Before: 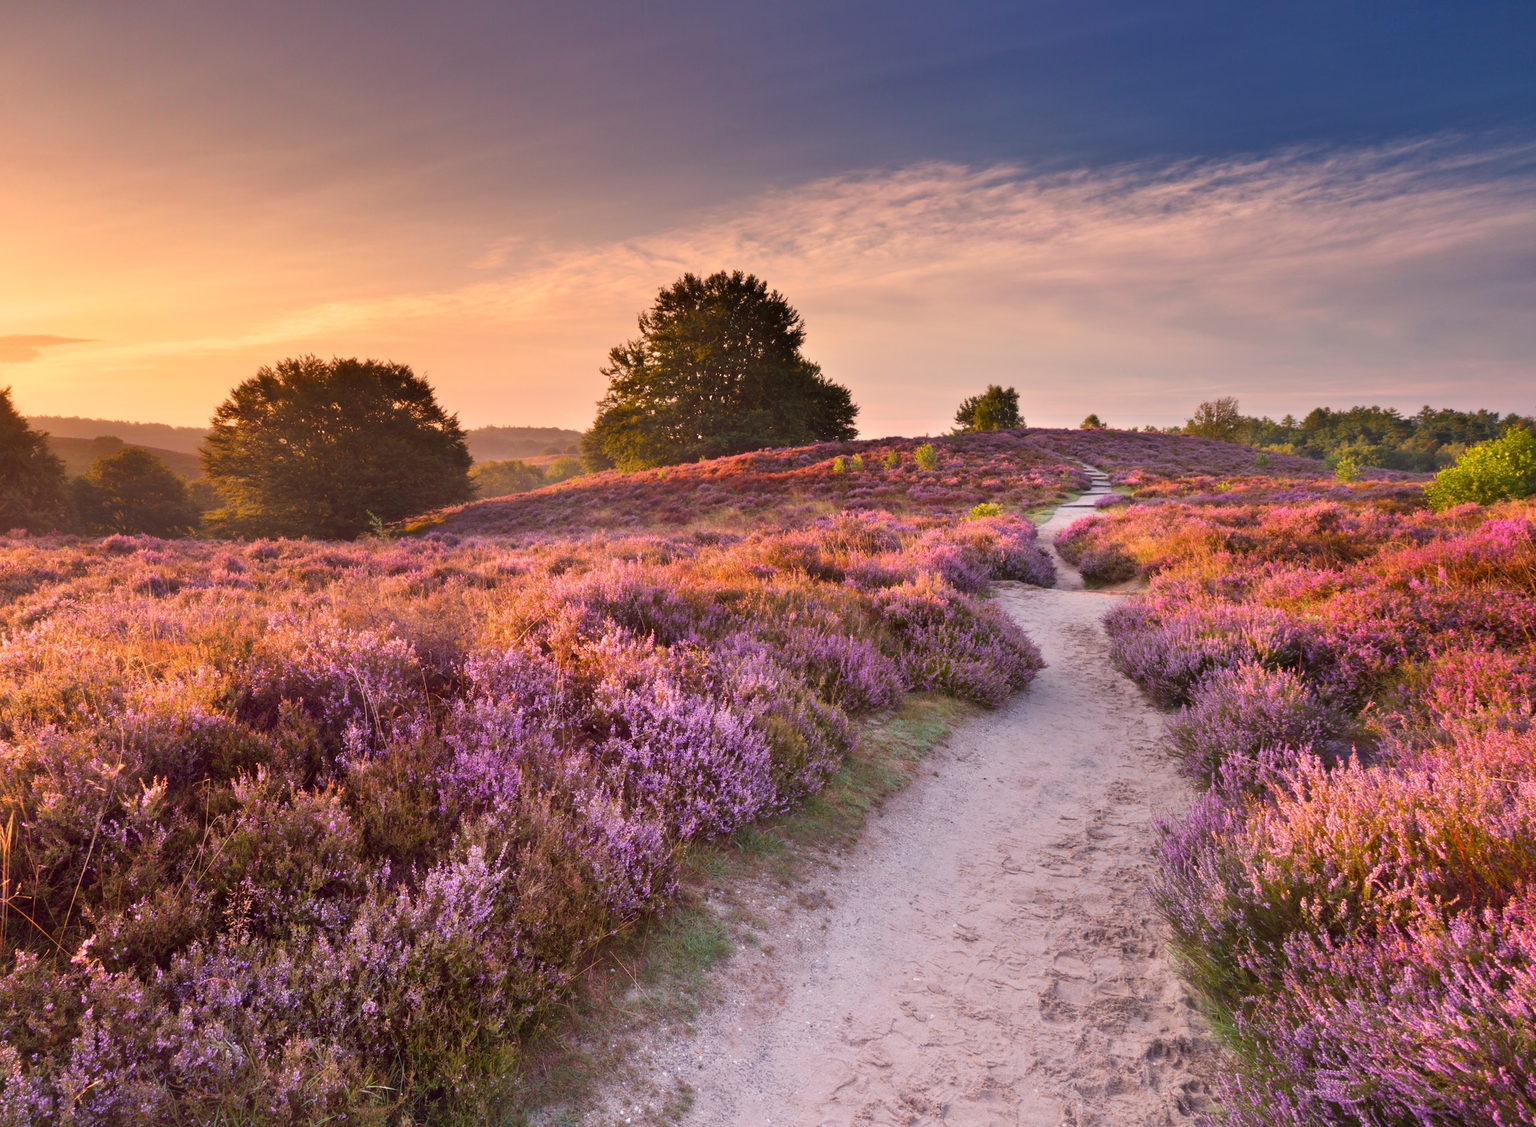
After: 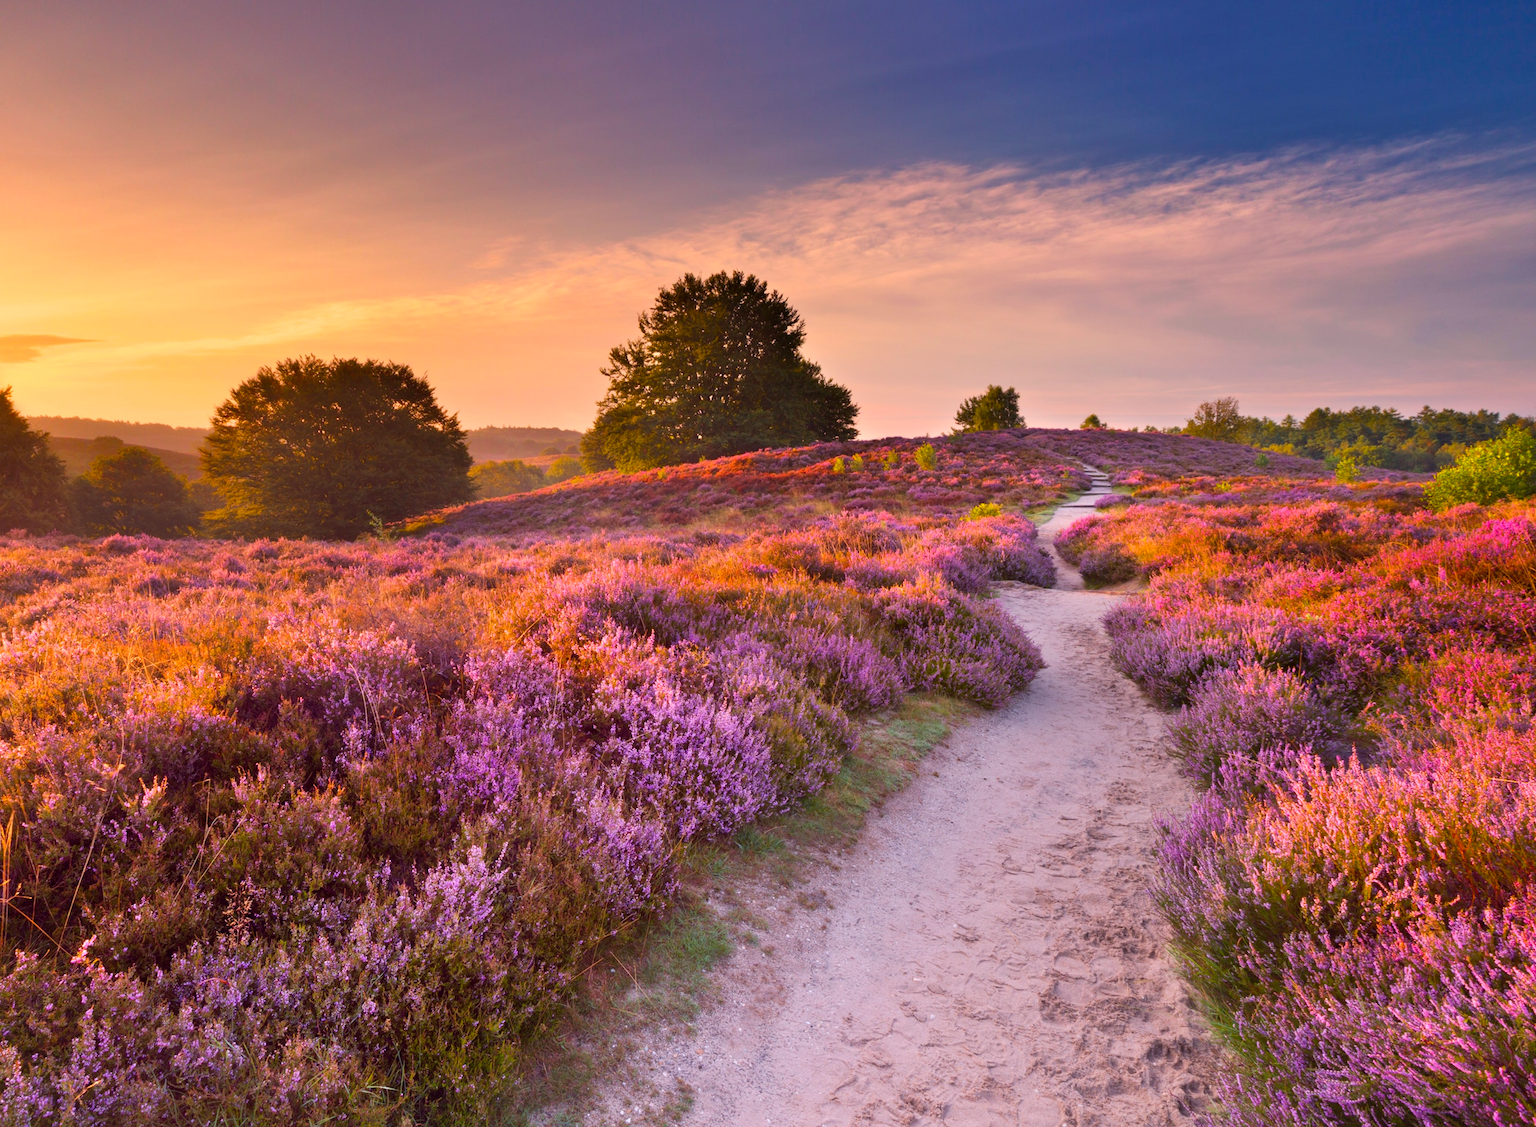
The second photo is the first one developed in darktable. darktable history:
color balance rgb: perceptual saturation grading › global saturation 20%, global vibrance 20%
white balance: red 1.004, blue 1.024
